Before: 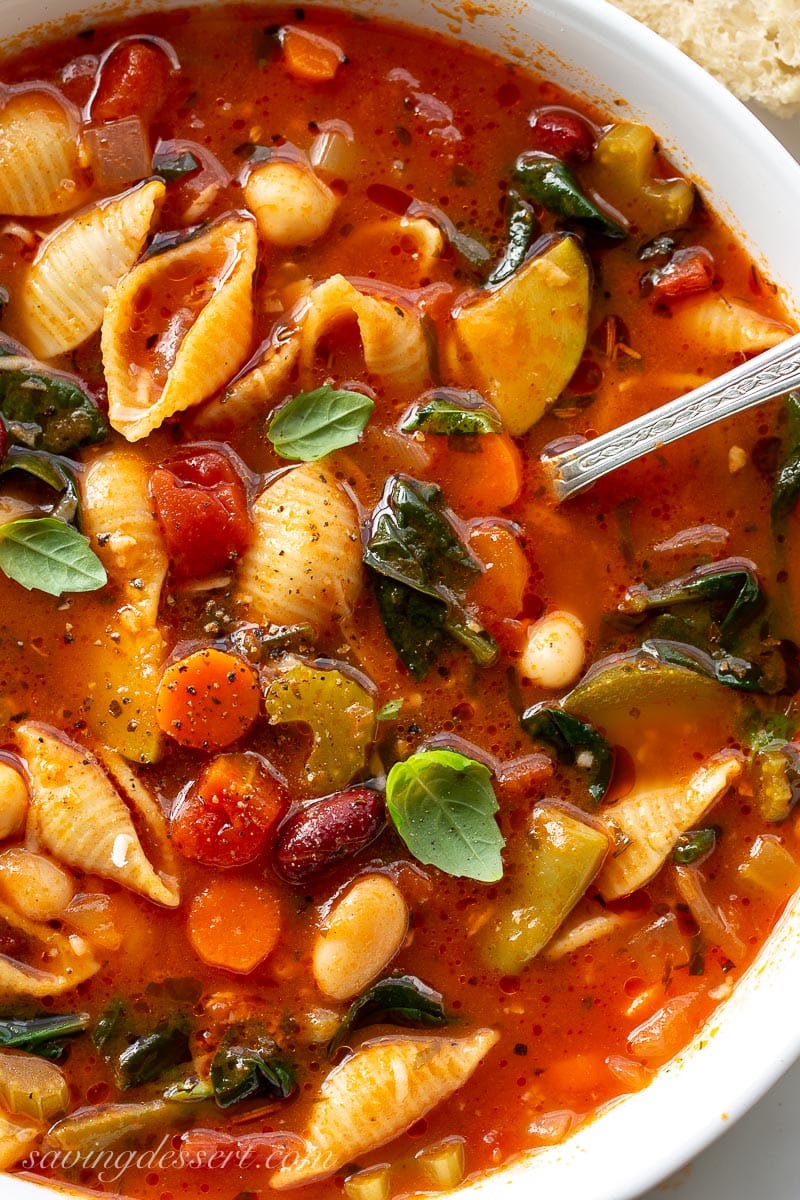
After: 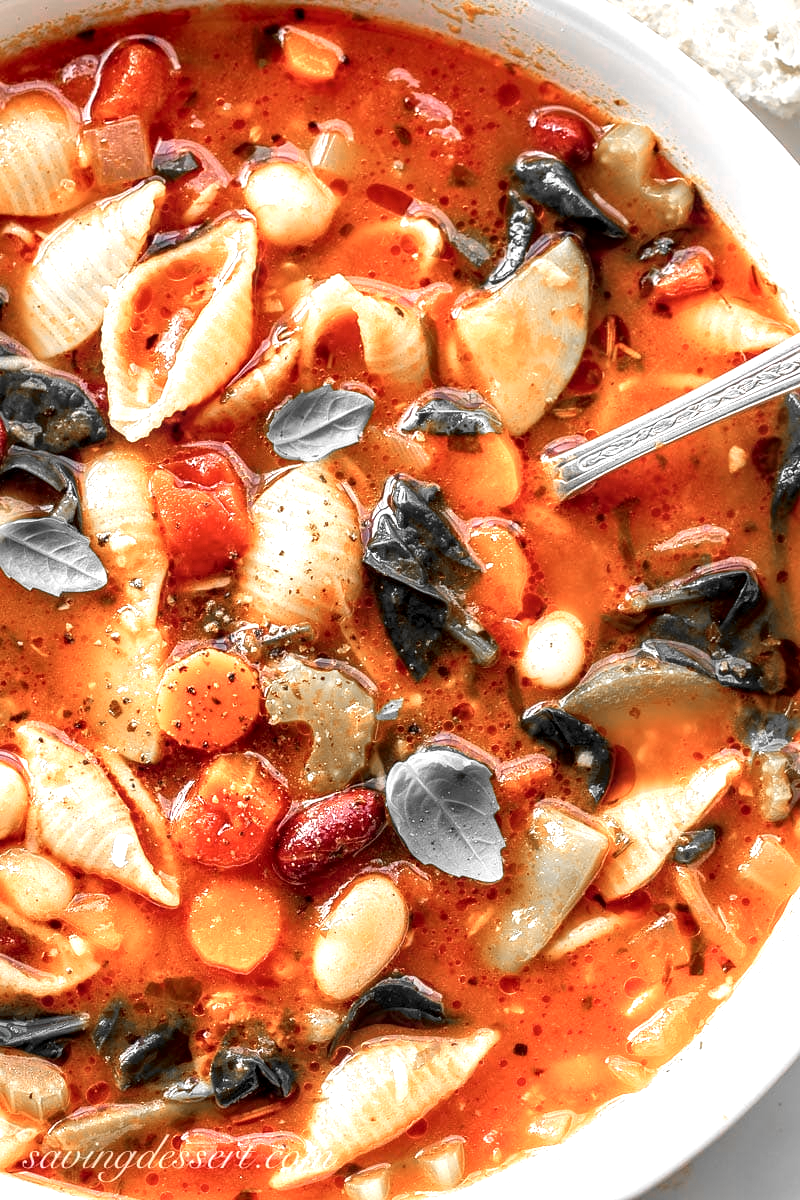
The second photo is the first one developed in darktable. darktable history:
exposure: exposure 0.429 EV, compensate highlight preservation false
tone equalizer: edges refinement/feathering 500, mask exposure compensation -1.57 EV, preserve details no
color zones: curves: ch0 [(0, 0.65) (0.096, 0.644) (0.221, 0.539) (0.429, 0.5) (0.571, 0.5) (0.714, 0.5) (0.857, 0.5) (1, 0.65)]; ch1 [(0, 0.5) (0.143, 0.5) (0.257, -0.002) (0.429, 0.04) (0.571, -0.001) (0.714, -0.015) (0.857, 0.024) (1, 0.5)]
local contrast: detail 130%
